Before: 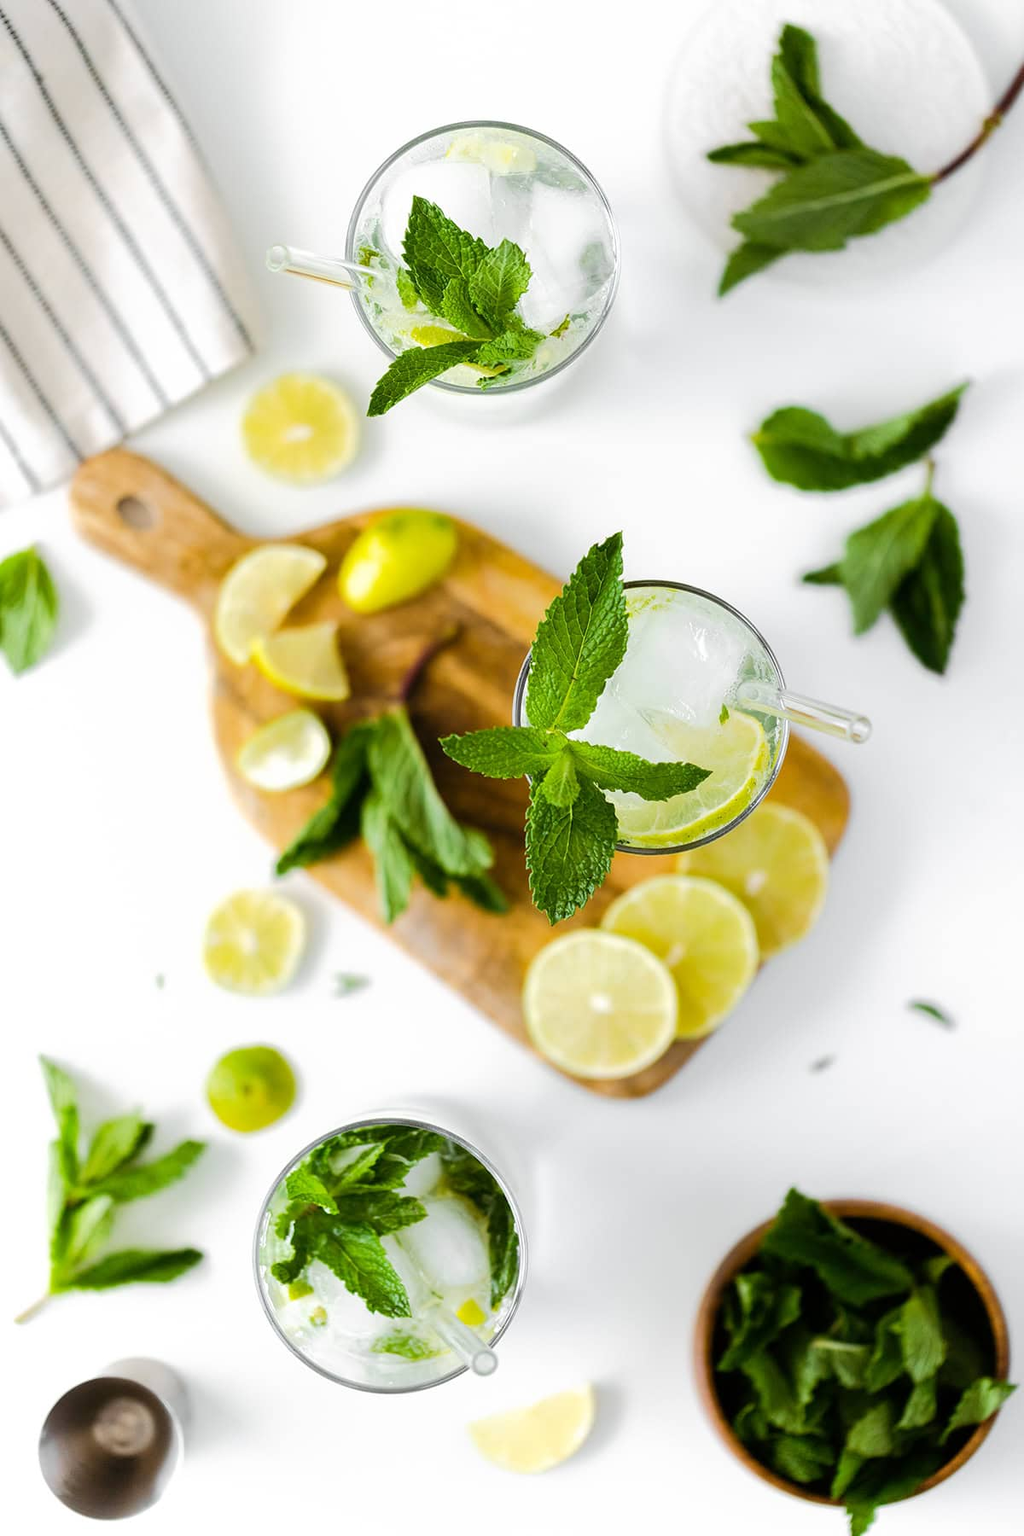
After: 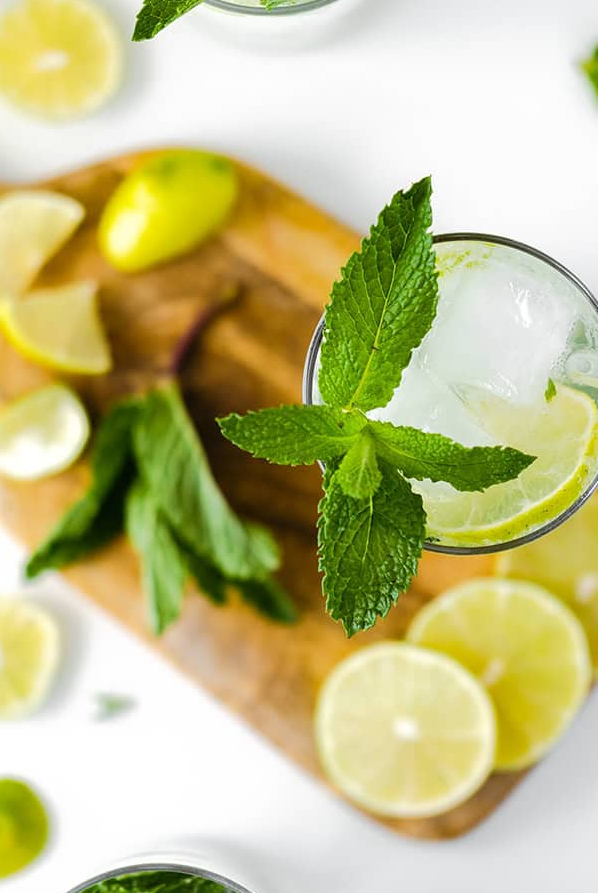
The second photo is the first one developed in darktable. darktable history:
tone equalizer: edges refinement/feathering 500, mask exposure compensation -1.57 EV, preserve details no
crop: left 24.861%, top 24.857%, right 25.268%, bottom 25.523%
